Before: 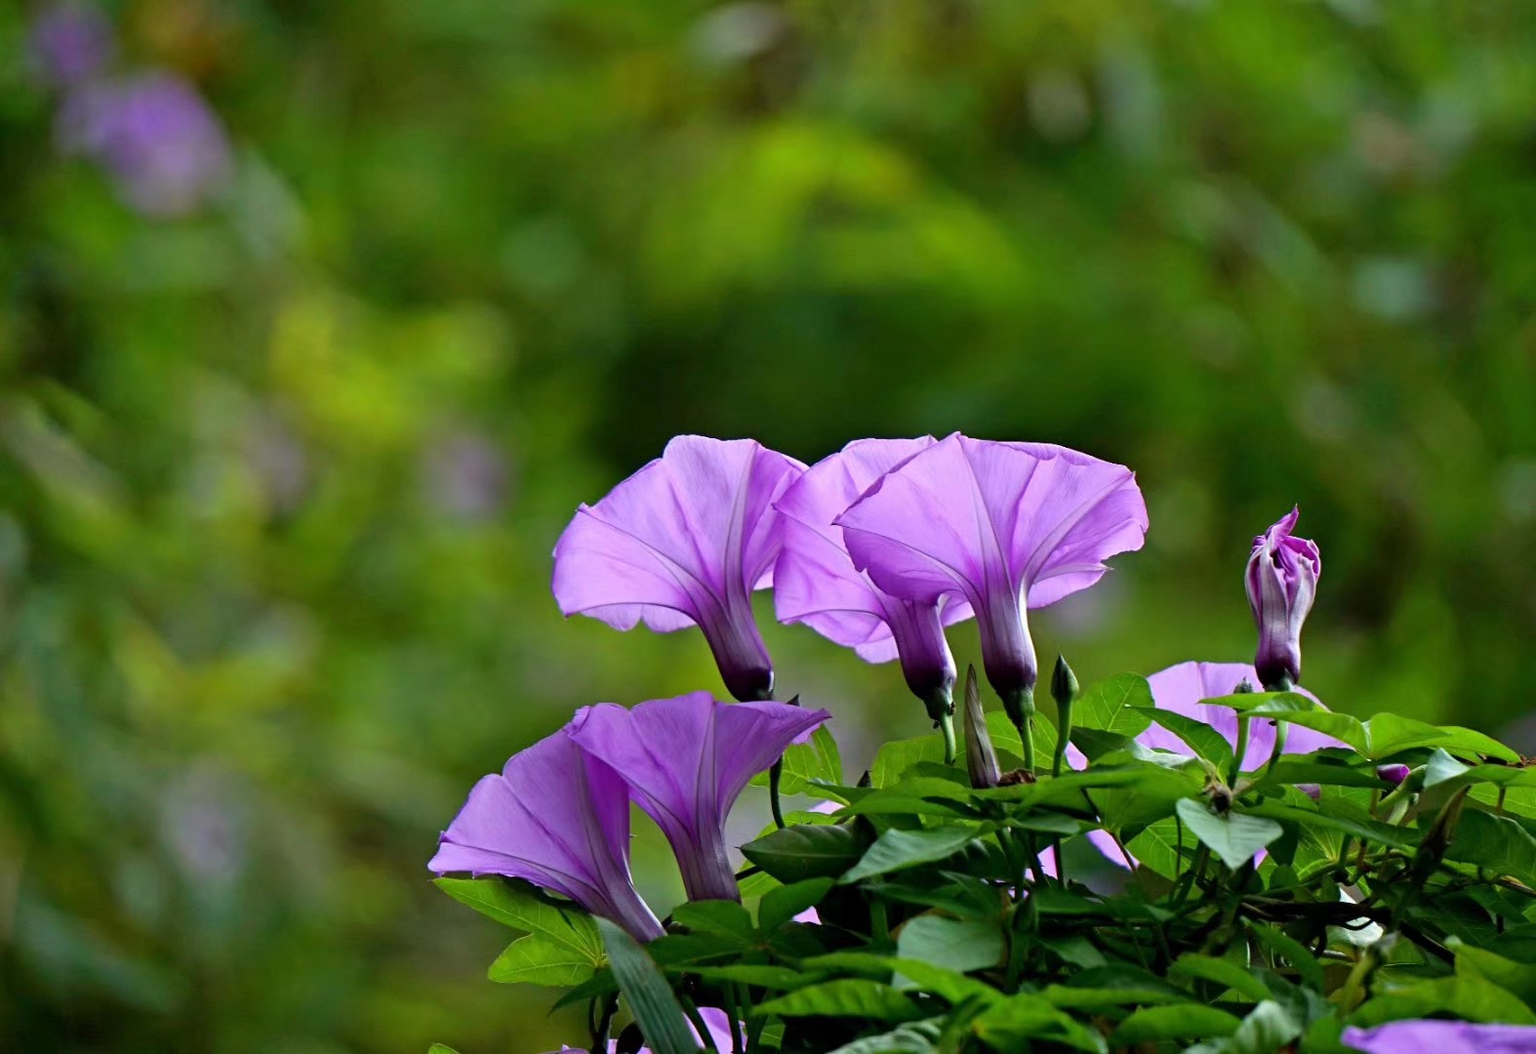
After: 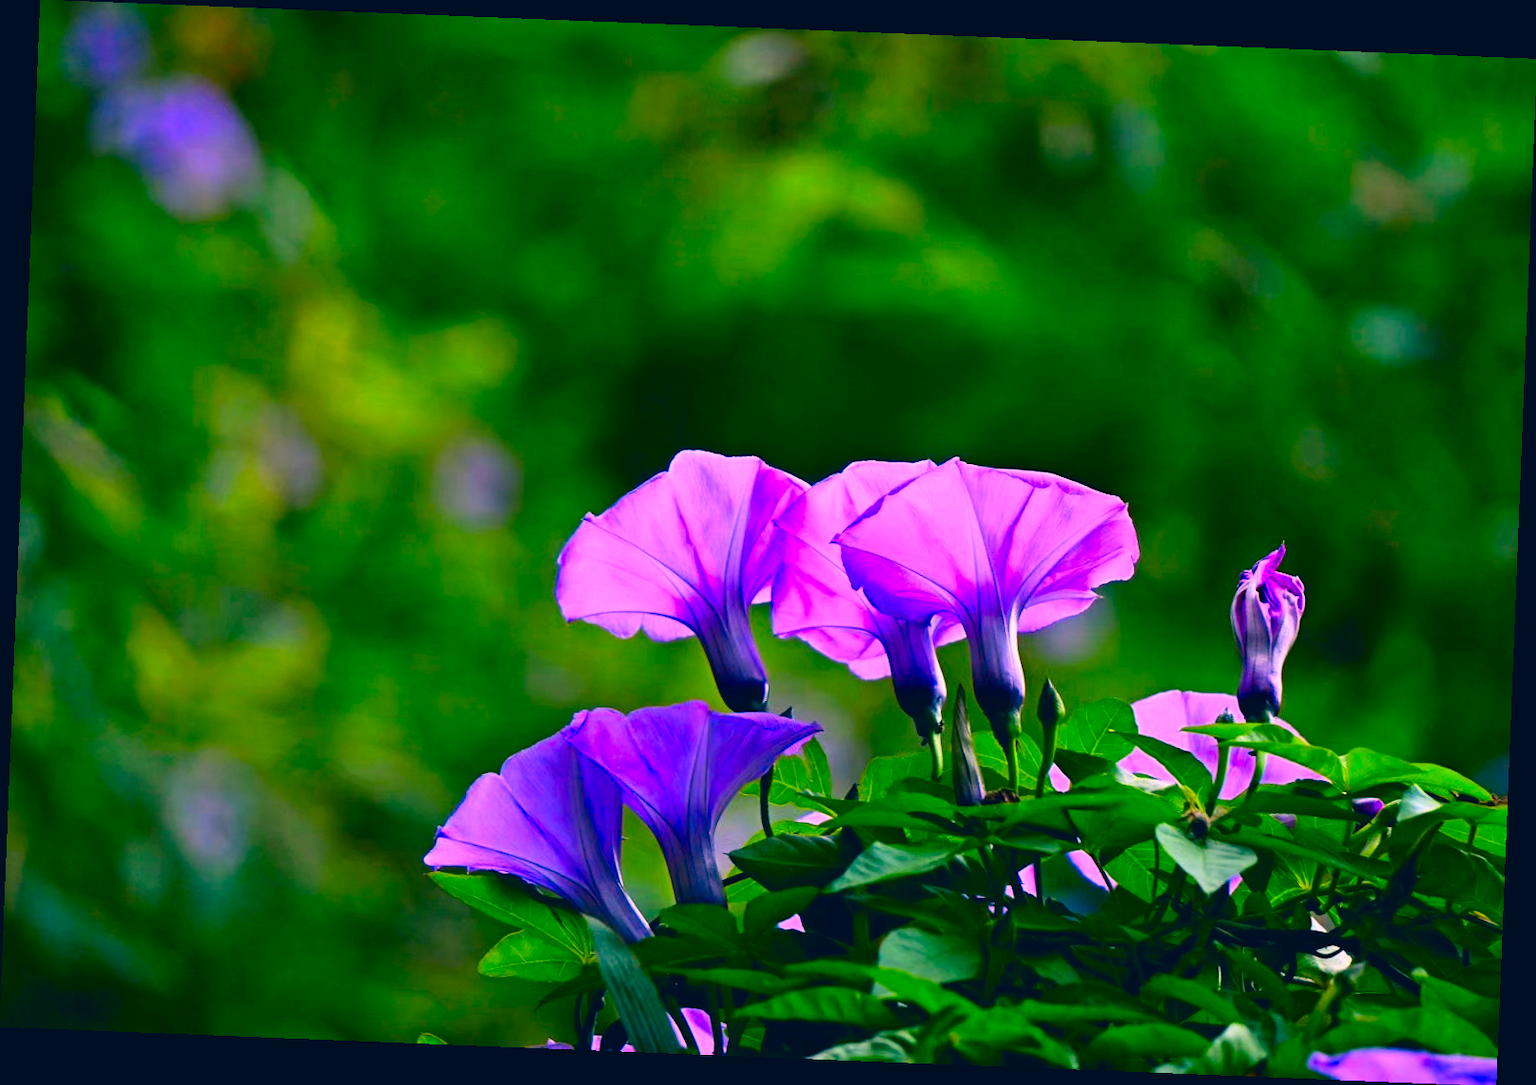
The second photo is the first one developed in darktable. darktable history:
color correction: highlights a* 17.03, highlights b* 0.205, shadows a* -15.38, shadows b* -14.56, saturation 1.5
rotate and perspective: rotation 2.27°, automatic cropping off
contrast brightness saturation: contrast 0.18, saturation 0.3
